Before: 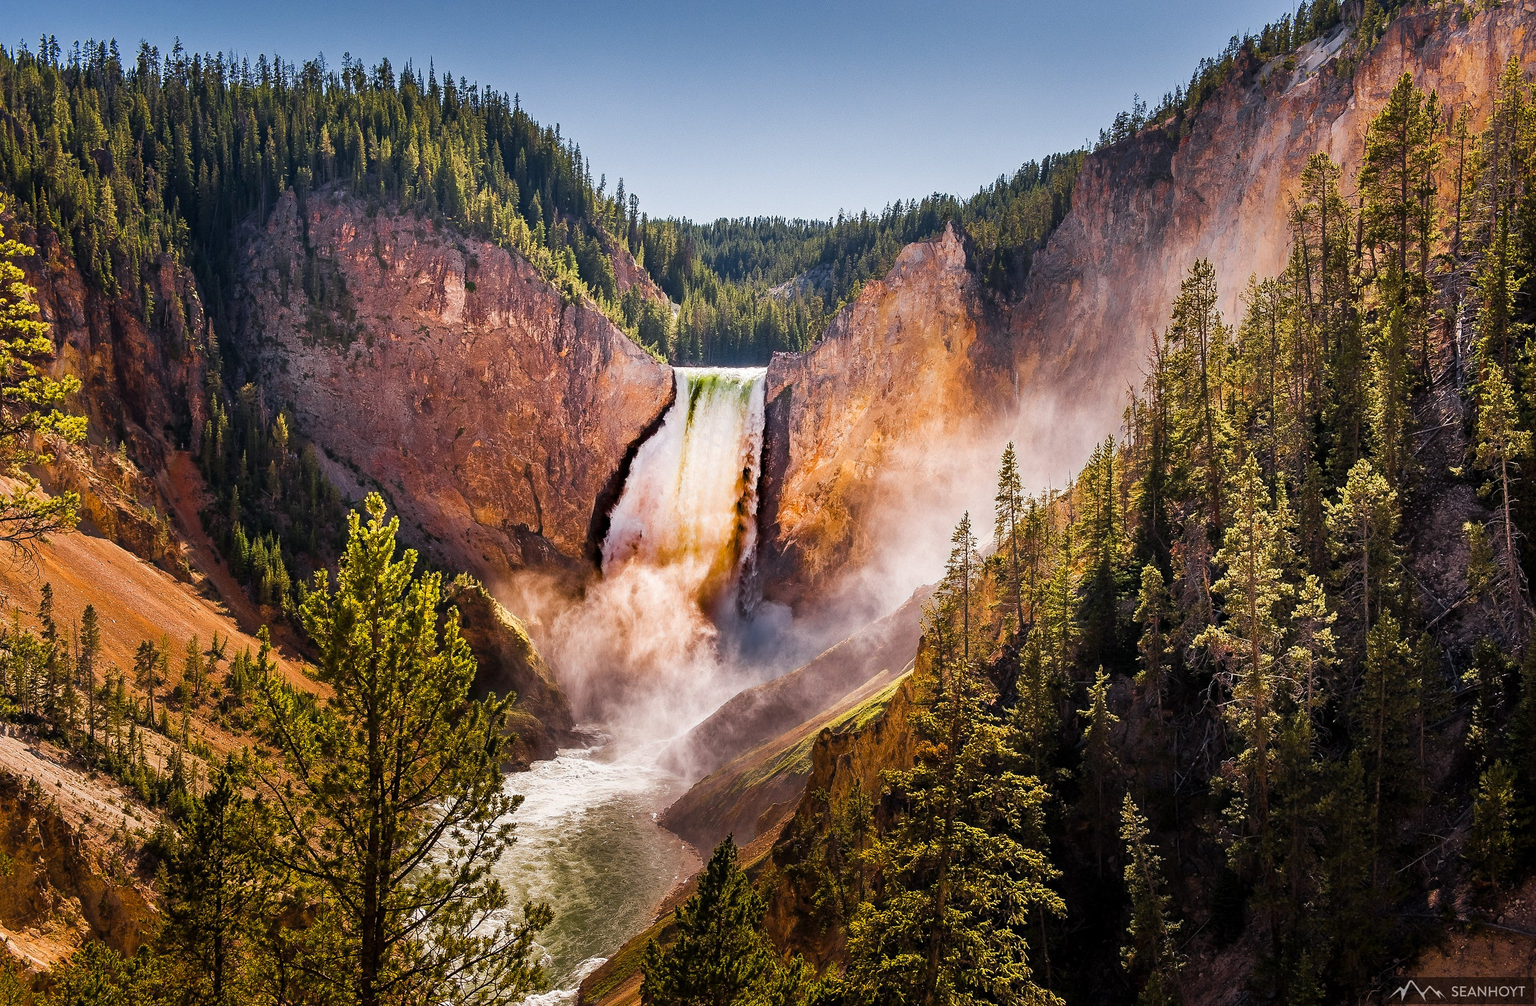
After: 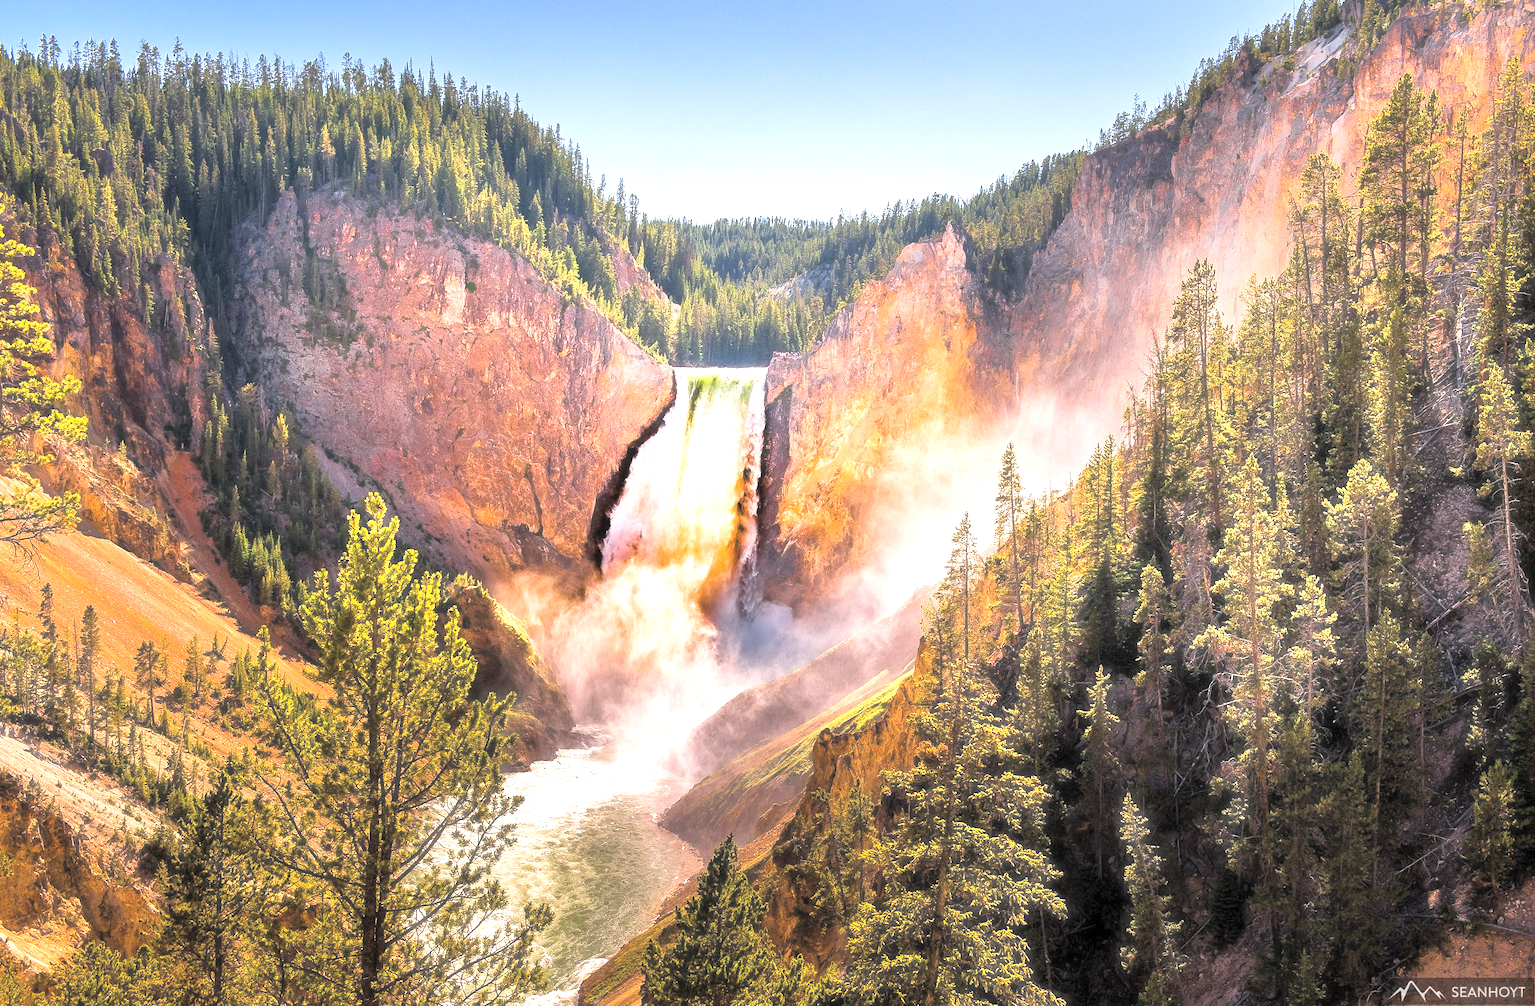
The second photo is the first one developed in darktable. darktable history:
white balance: red 1, blue 1
exposure: exposure 0.921 EV, compensate highlight preservation false
haze removal: strength -0.05
contrast brightness saturation: brightness 0.28
